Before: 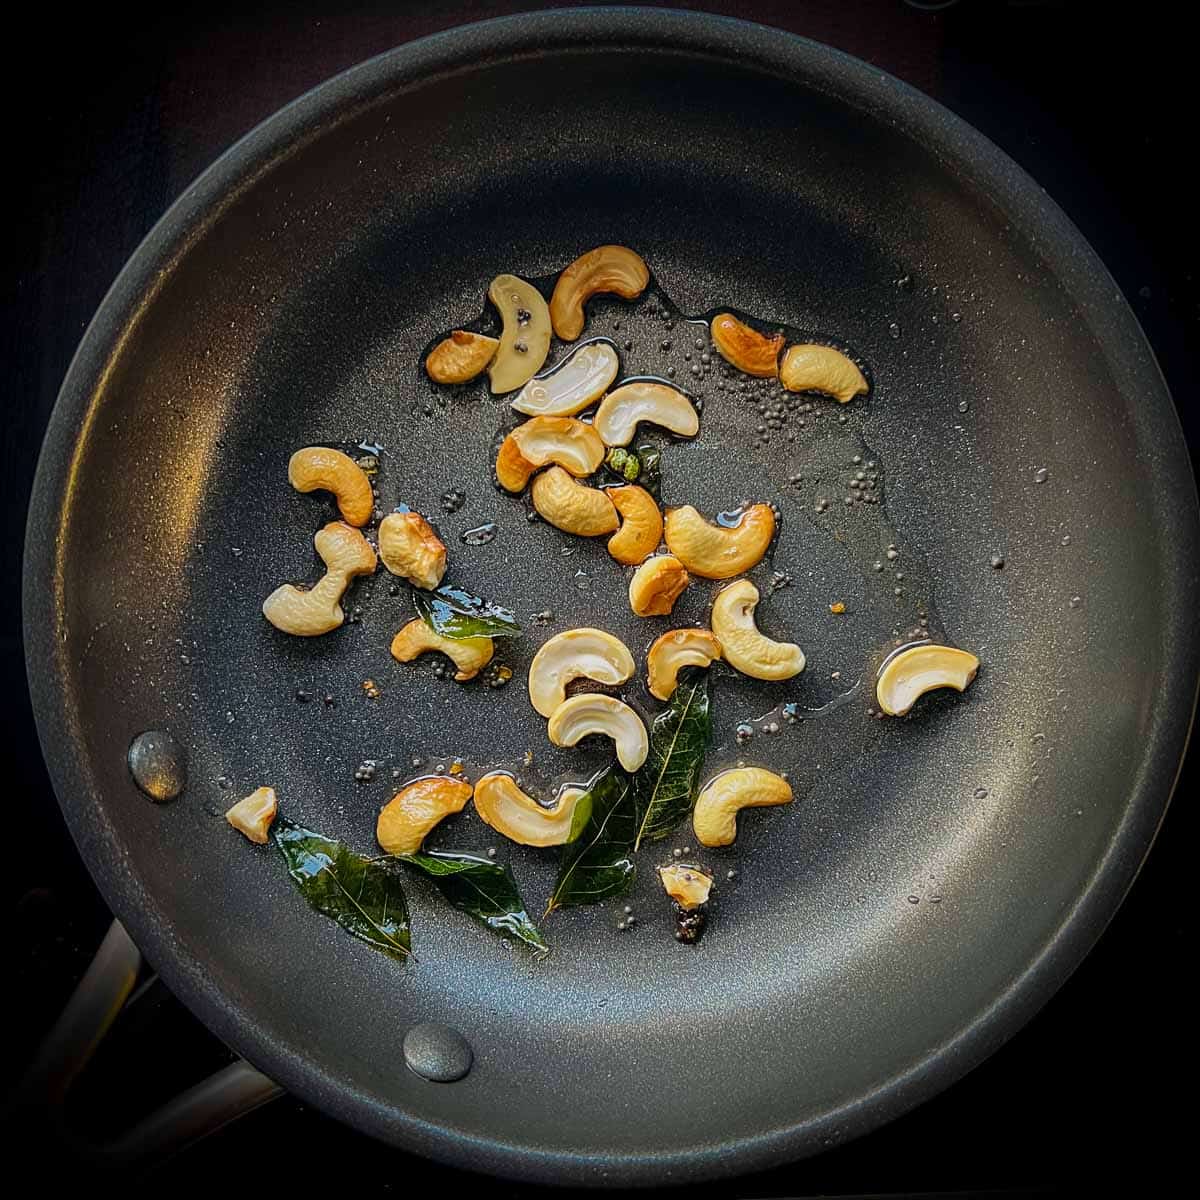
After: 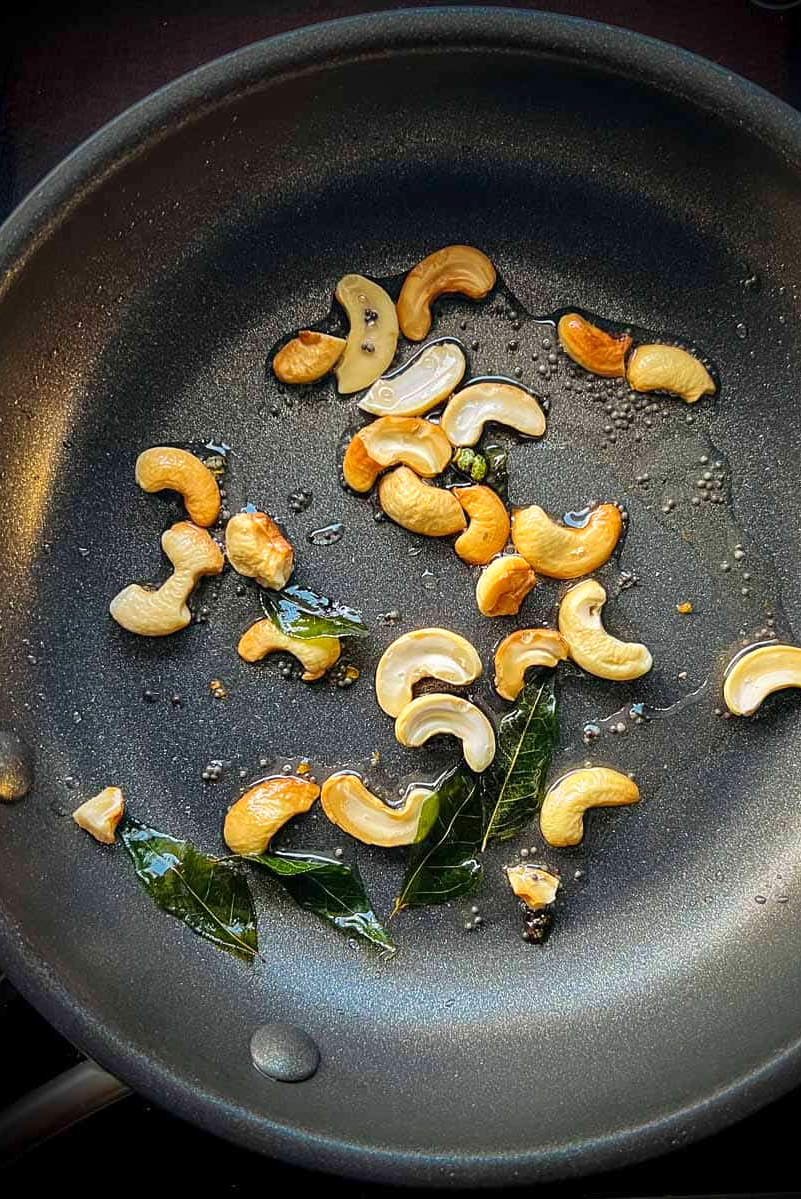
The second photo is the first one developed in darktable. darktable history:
exposure: exposure 0.434 EV, compensate highlight preservation false
color zones: curves: ch0 [(0, 0.5) (0.143, 0.5) (0.286, 0.5) (0.429, 0.5) (0.571, 0.5) (0.714, 0.476) (0.857, 0.5) (1, 0.5)]; ch2 [(0, 0.5) (0.143, 0.5) (0.286, 0.5) (0.429, 0.5) (0.571, 0.5) (0.714, 0.487) (0.857, 0.5) (1, 0.5)]
crop and rotate: left 12.754%, right 20.435%
